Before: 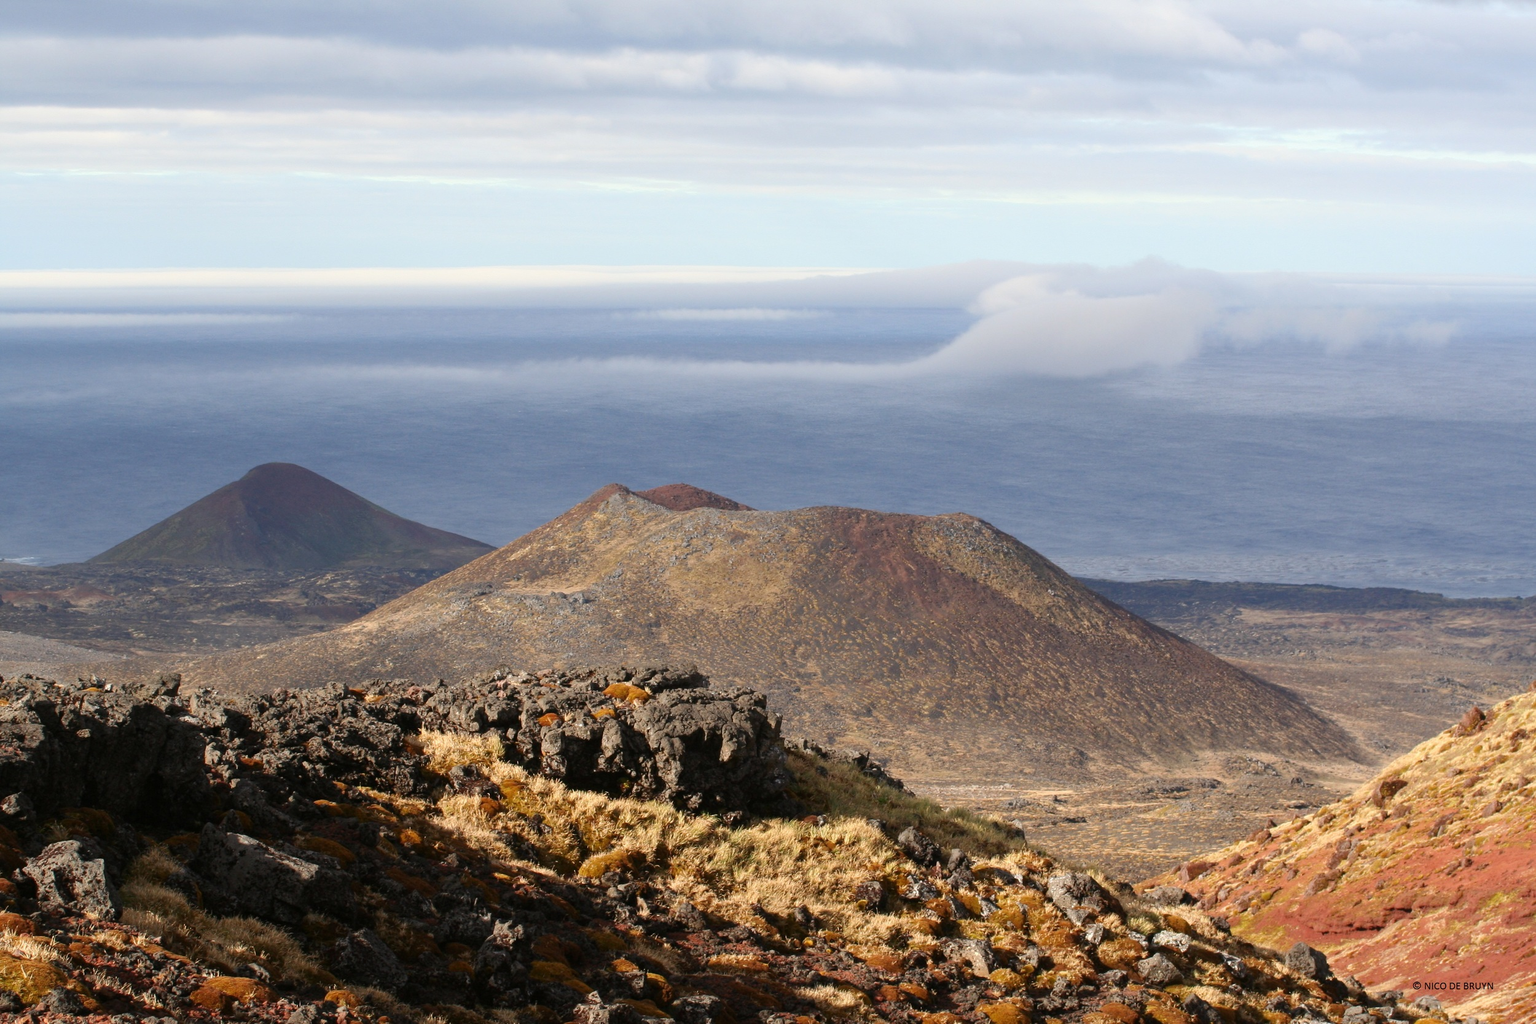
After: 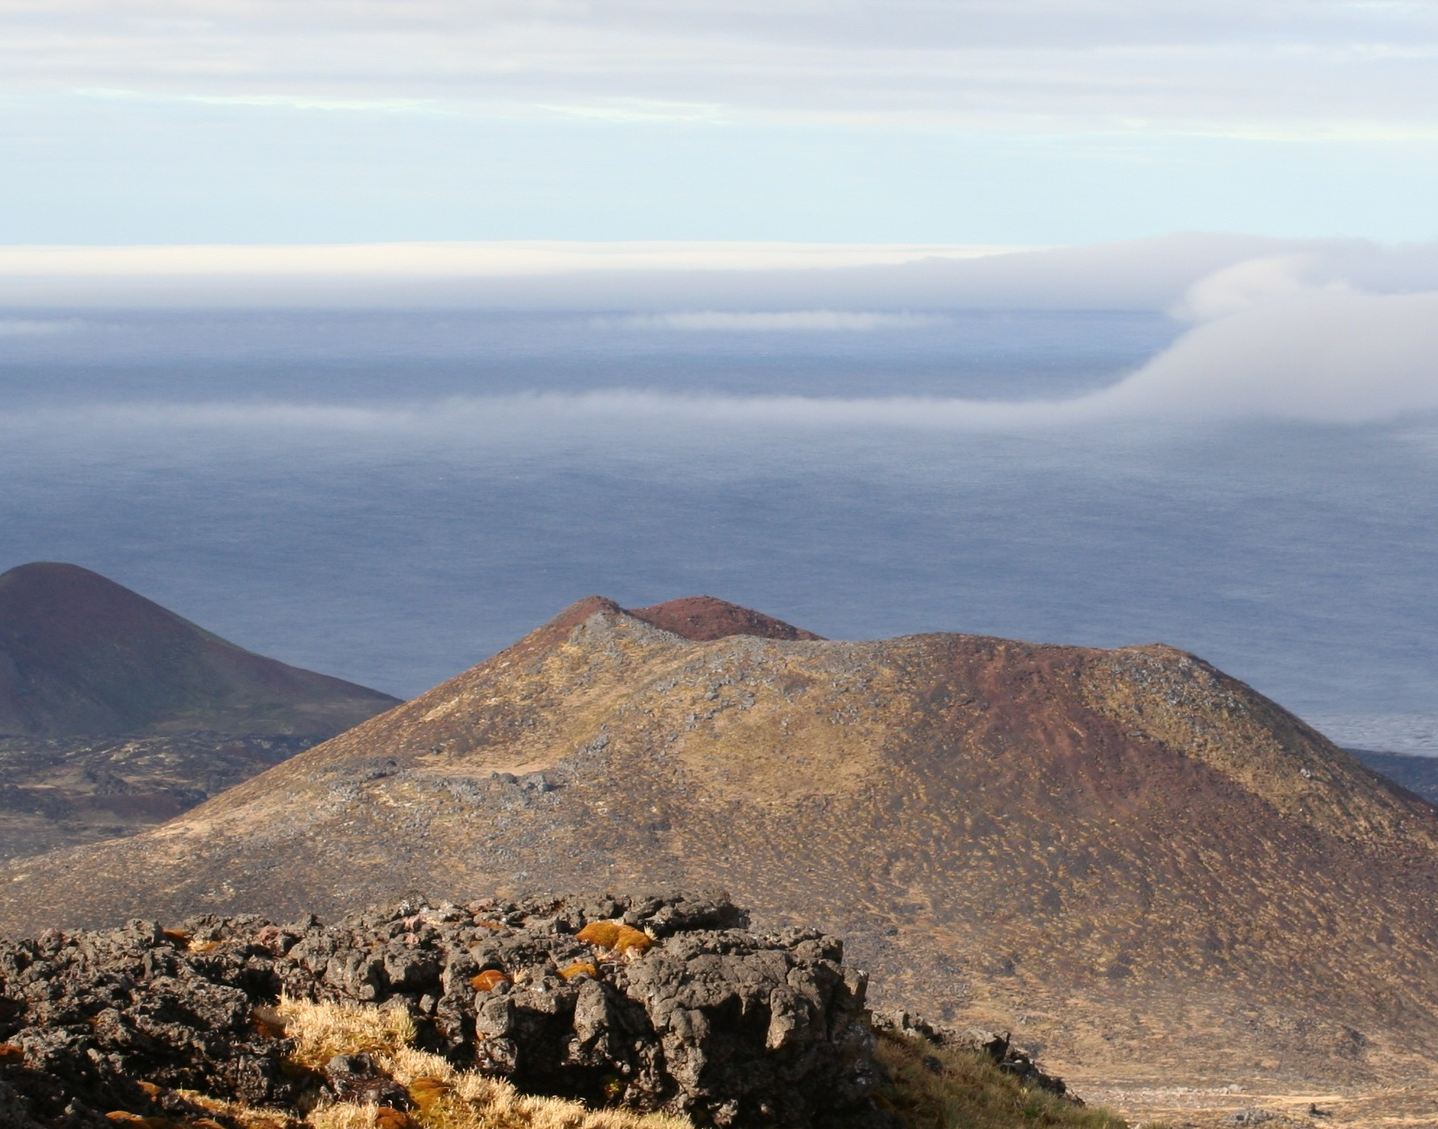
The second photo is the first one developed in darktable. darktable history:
crop: left 16.227%, top 11.492%, right 26.251%, bottom 20.726%
